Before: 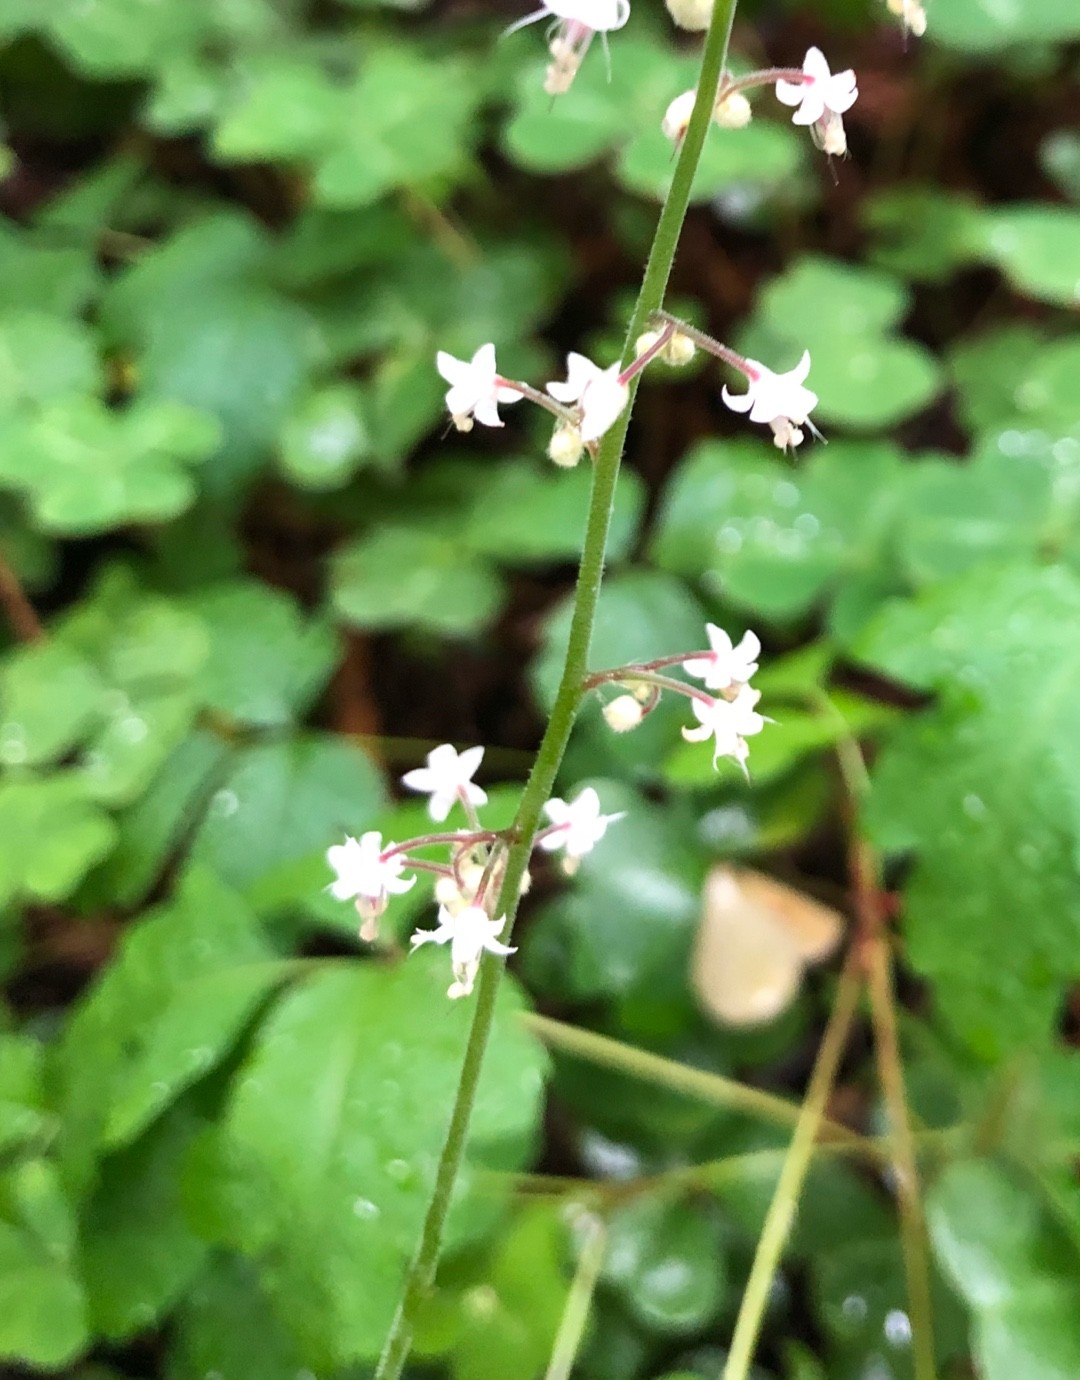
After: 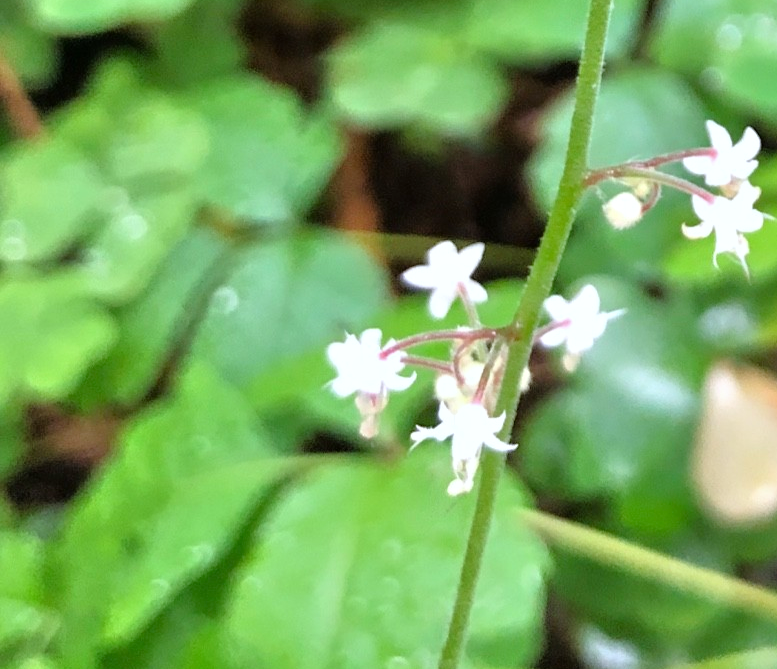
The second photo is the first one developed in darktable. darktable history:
white balance: red 0.967, blue 1.049
crop: top 36.498%, right 27.964%, bottom 14.995%
tone equalizer: -7 EV 0.15 EV, -6 EV 0.6 EV, -5 EV 1.15 EV, -4 EV 1.33 EV, -3 EV 1.15 EV, -2 EV 0.6 EV, -1 EV 0.15 EV, mask exposure compensation -0.5 EV
